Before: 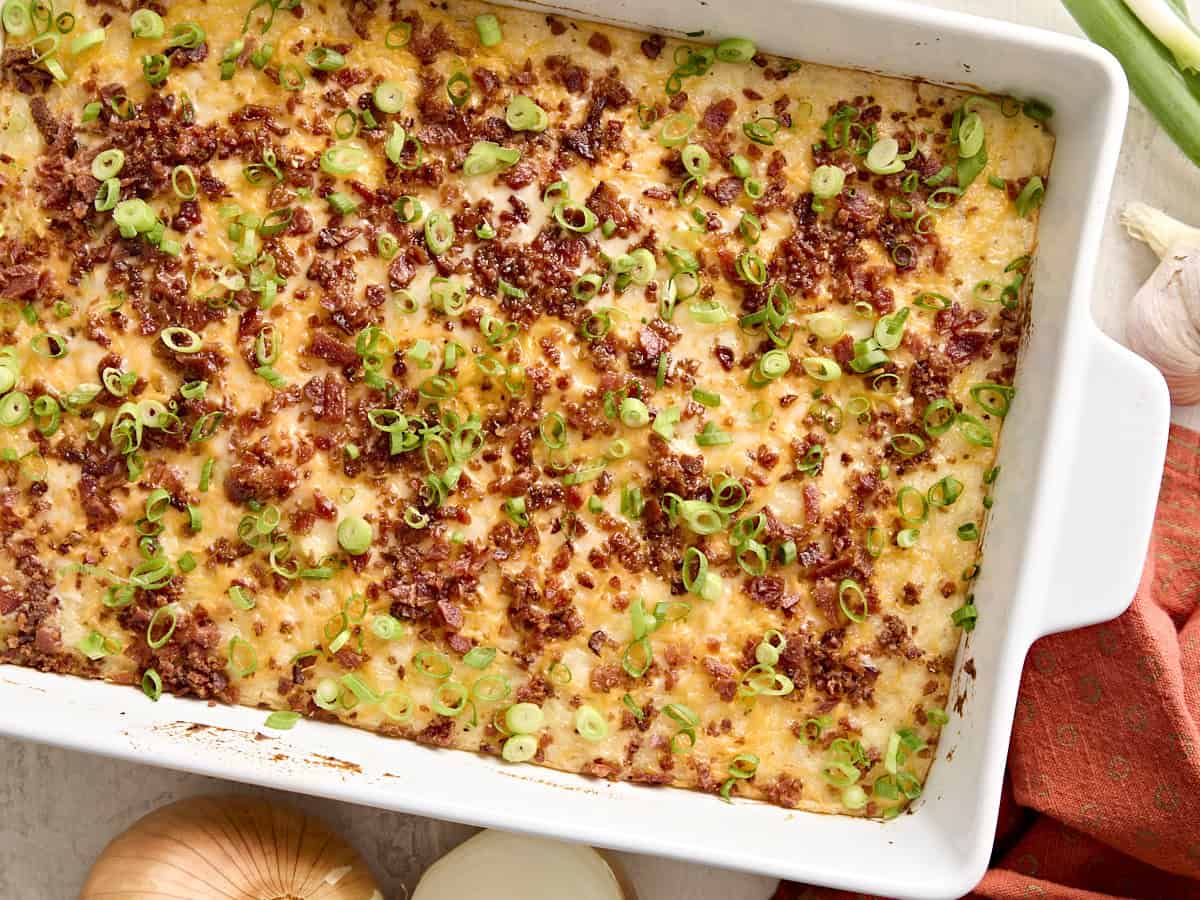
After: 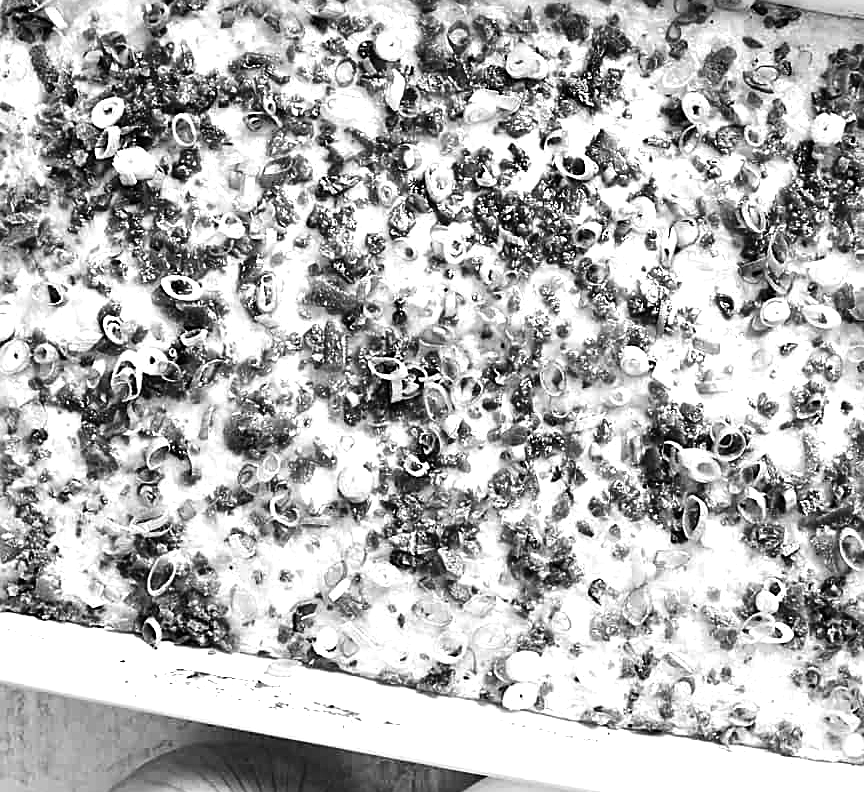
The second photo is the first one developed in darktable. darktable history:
monochrome: on, module defaults
tone equalizer: -8 EV -1.08 EV, -7 EV -1.01 EV, -6 EV -0.867 EV, -5 EV -0.578 EV, -3 EV 0.578 EV, -2 EV 0.867 EV, -1 EV 1.01 EV, +0 EV 1.08 EV, edges refinement/feathering 500, mask exposure compensation -1.57 EV, preserve details no
crop: top 5.803%, right 27.864%, bottom 5.804%
sharpen: on, module defaults
